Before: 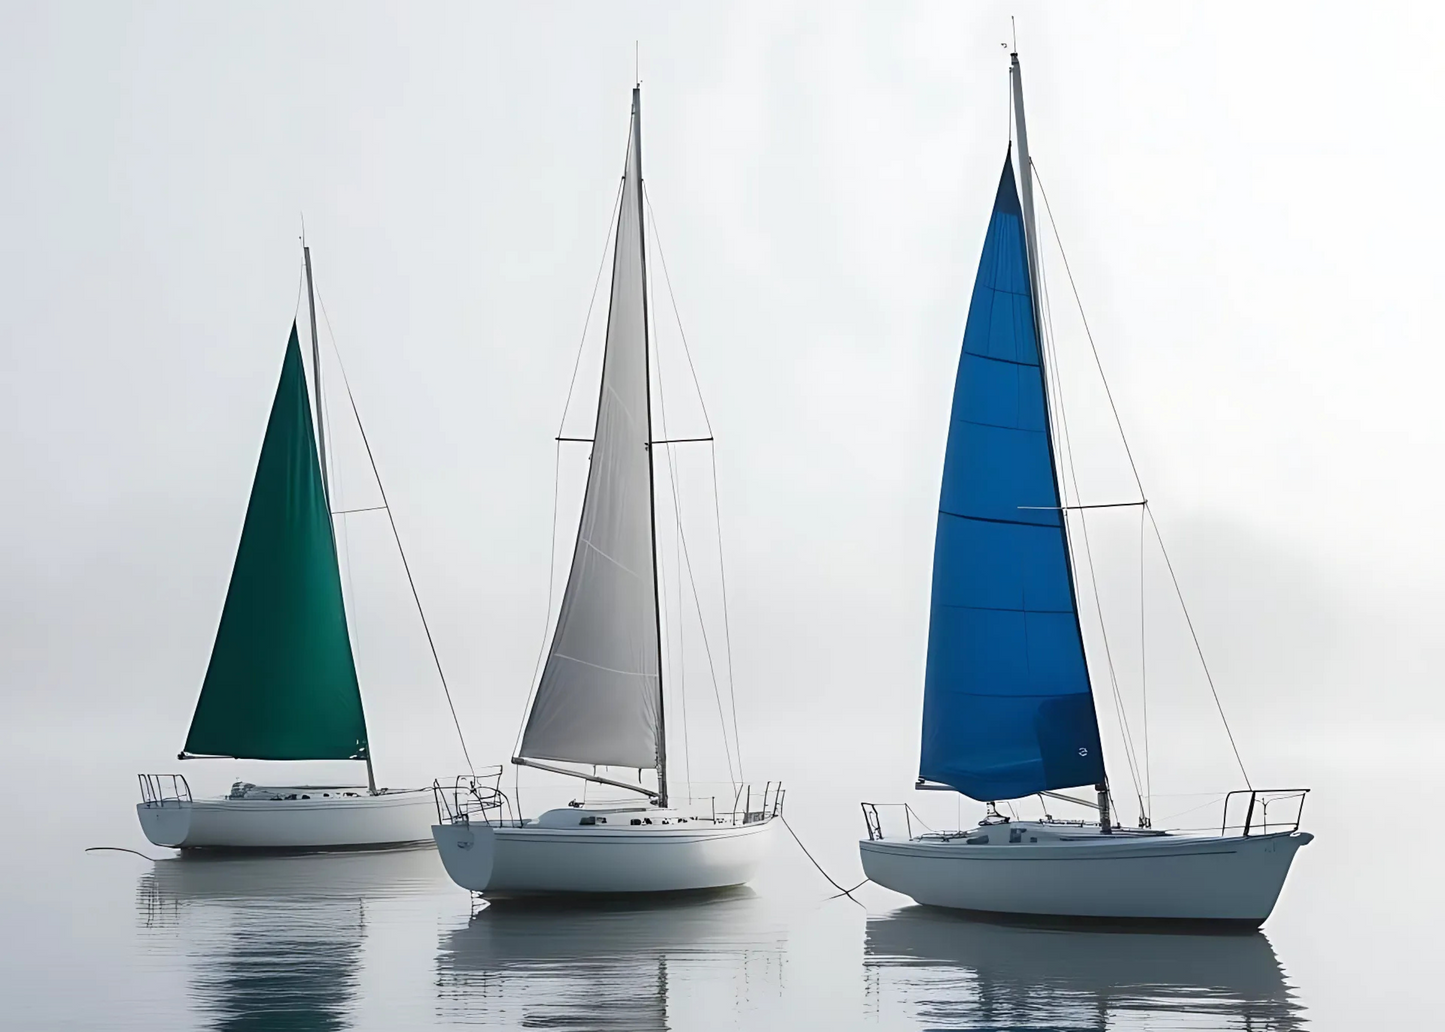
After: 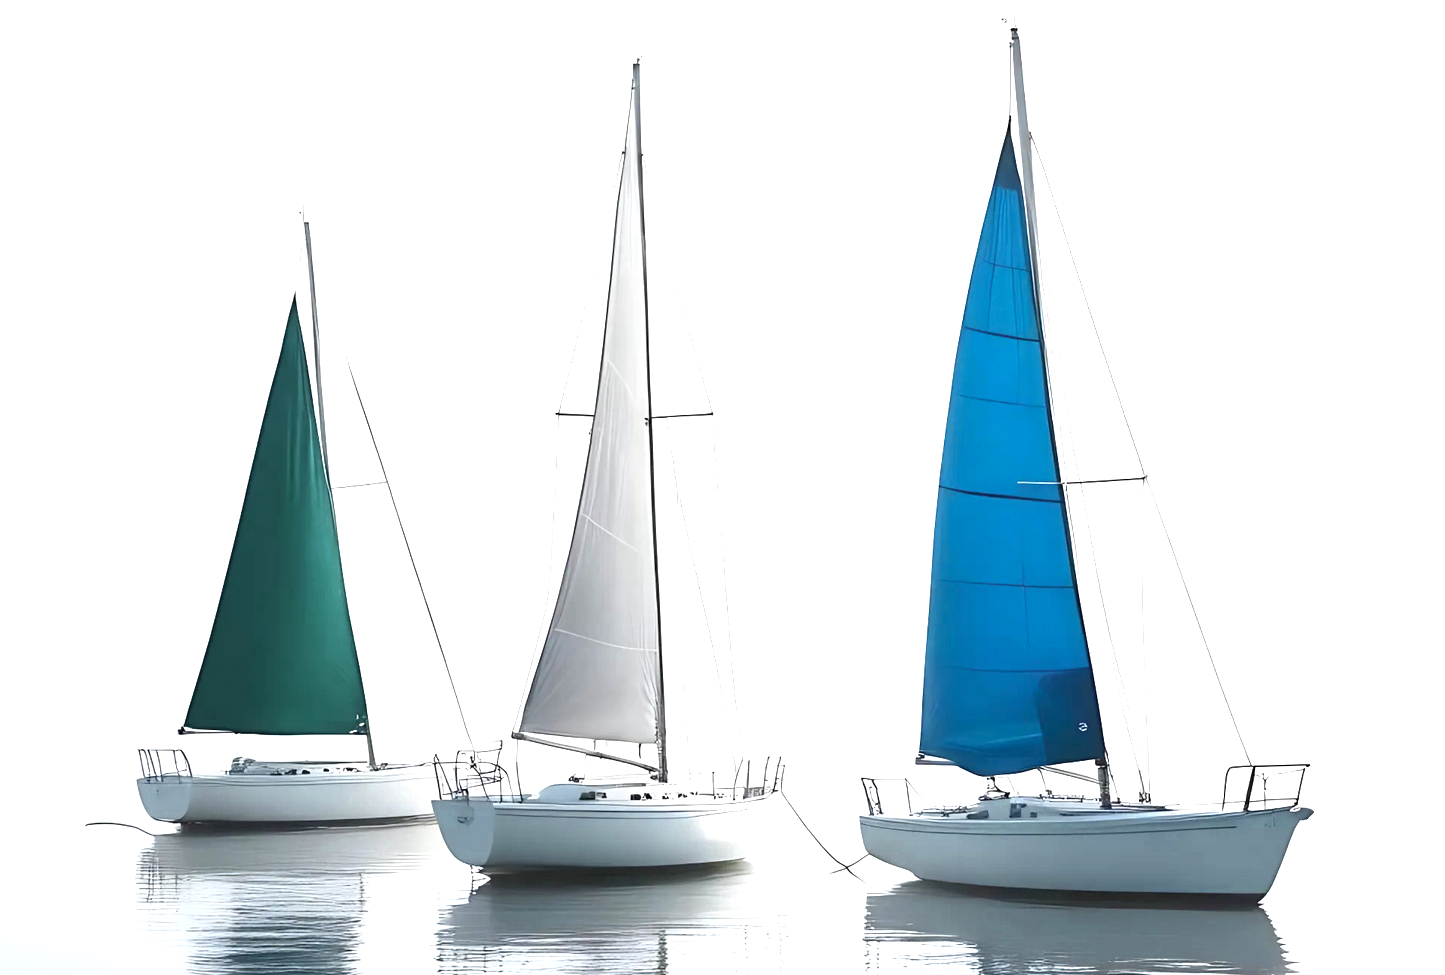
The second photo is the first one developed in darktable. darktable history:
exposure: black level correction 0, exposure 1 EV, compensate exposure bias true, compensate highlight preservation false
color zones: curves: ch0 [(0.018, 0.548) (0.197, 0.654) (0.425, 0.447) (0.605, 0.658) (0.732, 0.579)]; ch1 [(0.105, 0.531) (0.224, 0.531) (0.386, 0.39) (0.618, 0.456) (0.732, 0.456) (0.956, 0.421)]; ch2 [(0.039, 0.583) (0.215, 0.465) (0.399, 0.544) (0.465, 0.548) (0.614, 0.447) (0.724, 0.43) (0.882, 0.623) (0.956, 0.632)]
crop and rotate: top 2.479%, bottom 3.018%
